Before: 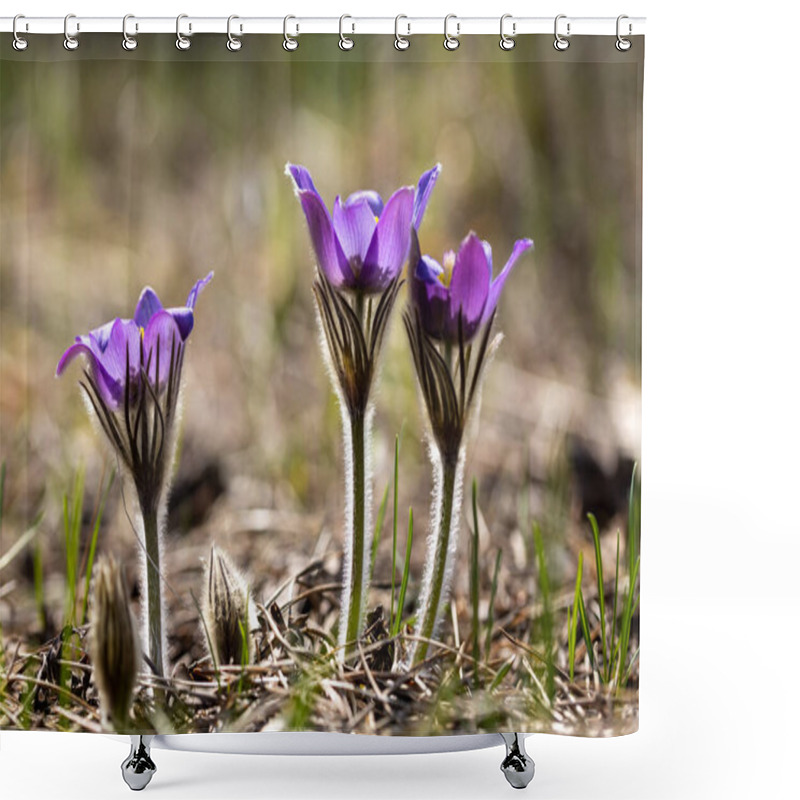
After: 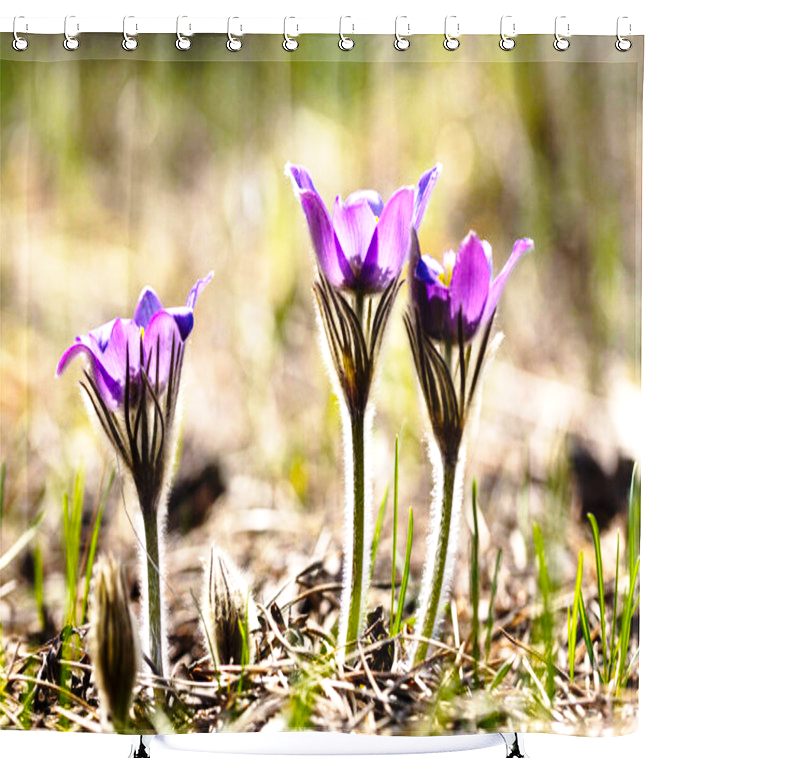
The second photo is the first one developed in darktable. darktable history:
base curve: curves: ch0 [(0, 0) (0.028, 0.03) (0.121, 0.232) (0.46, 0.748) (0.859, 0.968) (1, 1)], preserve colors none
crop and rotate: top 0.011%, bottom 5.2%
color balance rgb: shadows lift › chroma 1.048%, shadows lift › hue 243.04°, power › luminance 3.096%, power › hue 232.98°, perceptual saturation grading › global saturation 10.305%, perceptual brilliance grading › global brilliance -4.951%, perceptual brilliance grading › highlights 24.124%, perceptual brilliance grading › mid-tones 7.379%, perceptual brilliance grading › shadows -4.985%, global vibrance 20%
